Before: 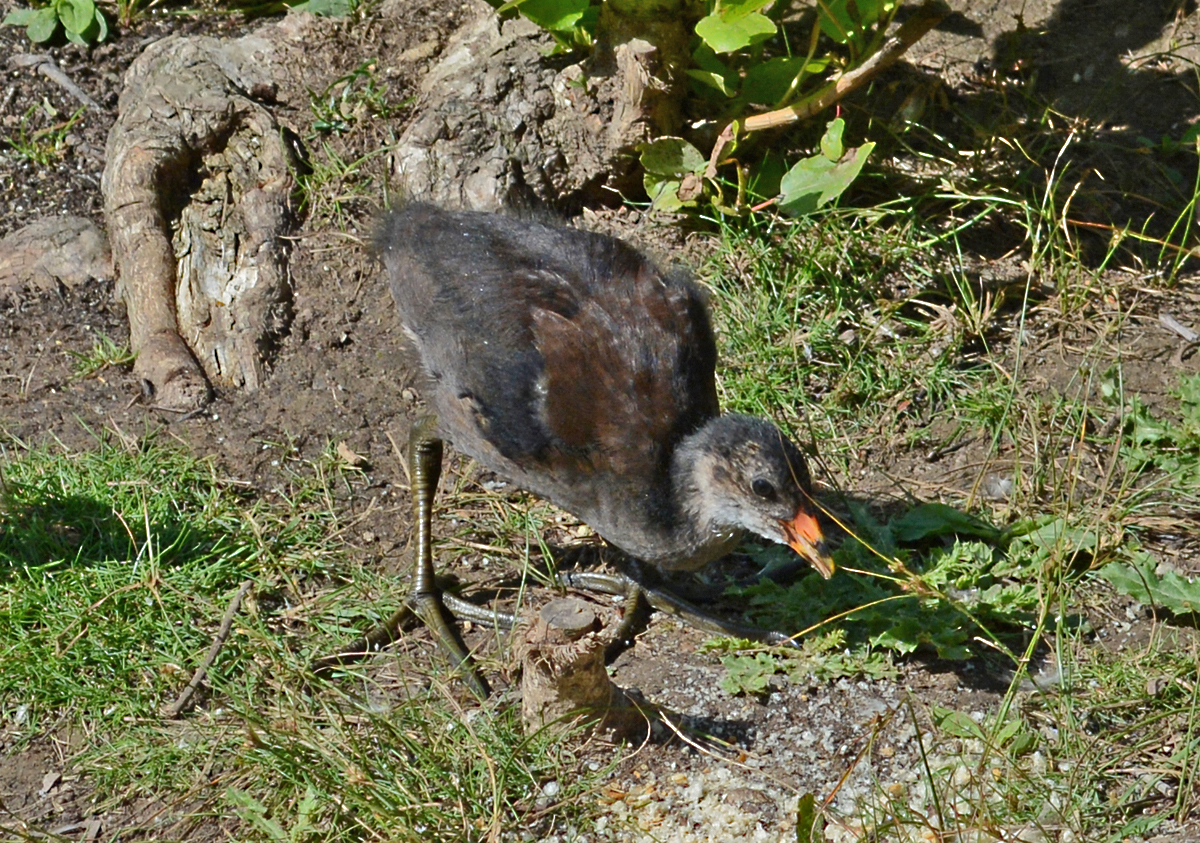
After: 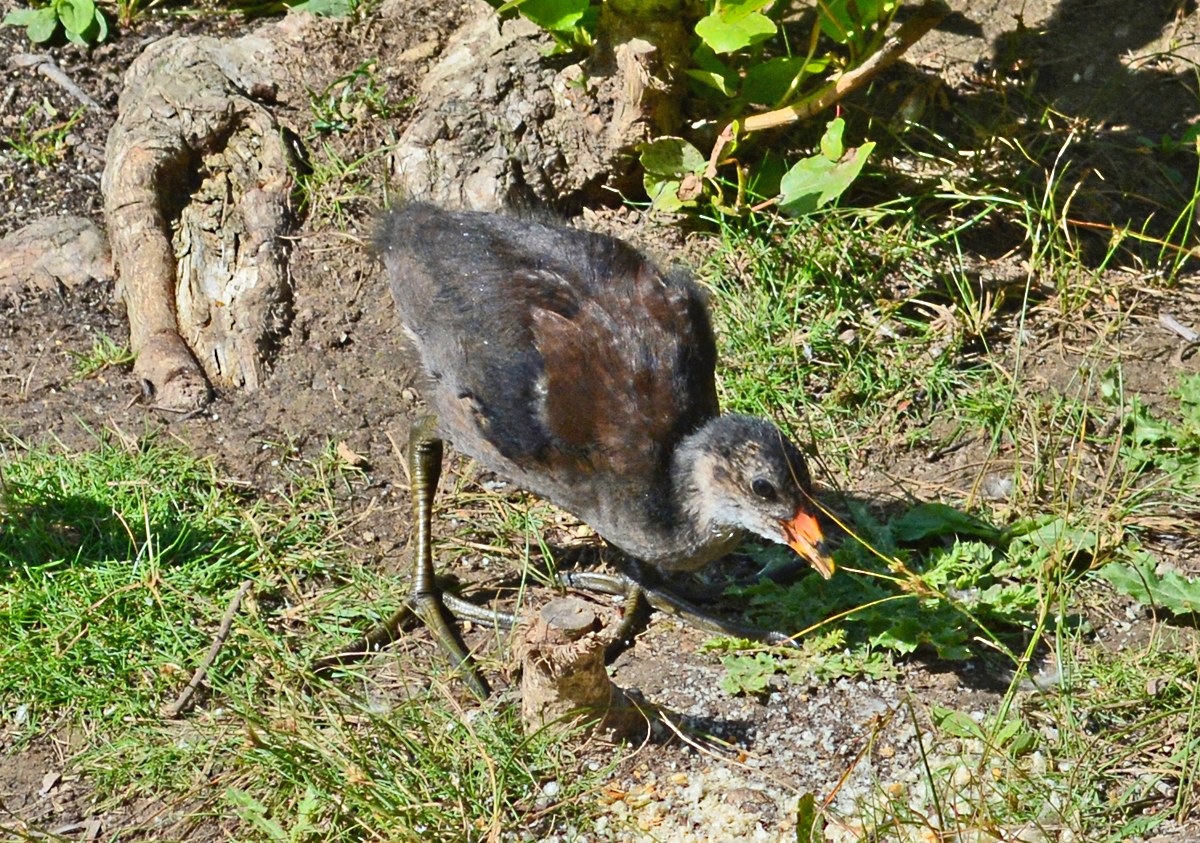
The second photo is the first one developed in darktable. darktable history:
contrast brightness saturation: contrast 0.201, brightness 0.159, saturation 0.224
